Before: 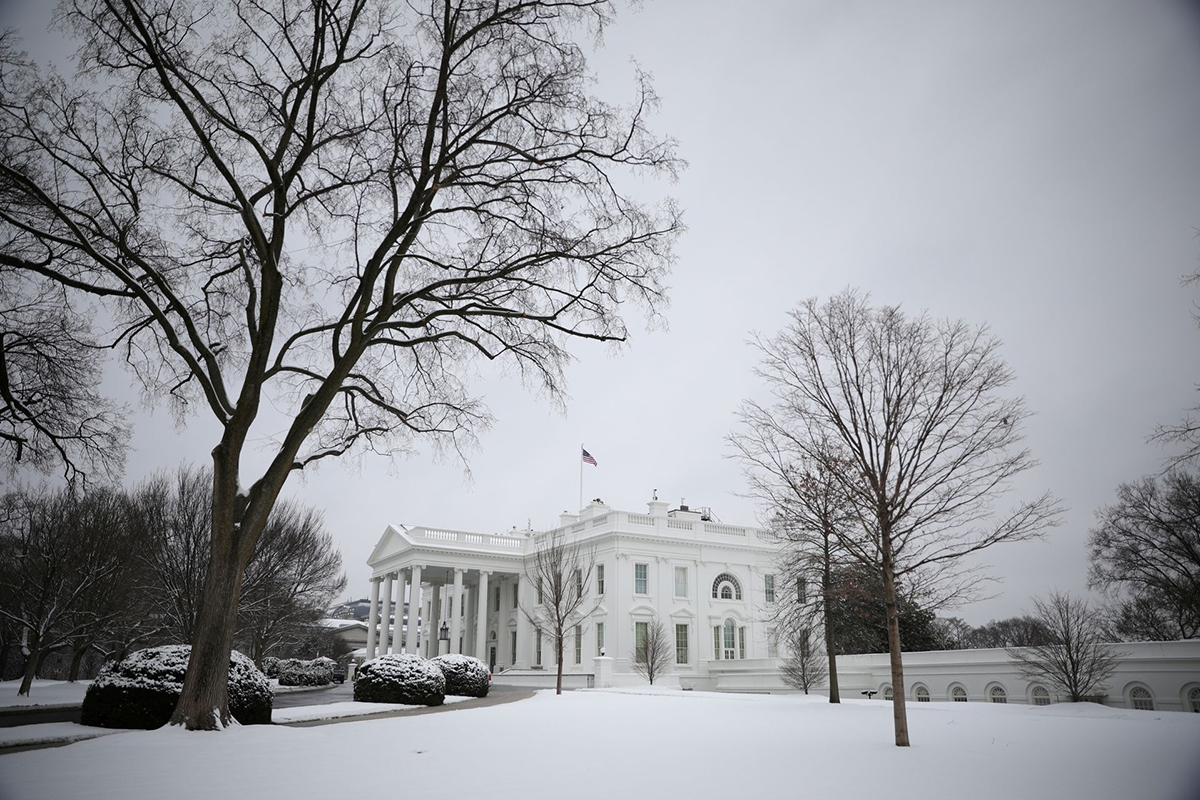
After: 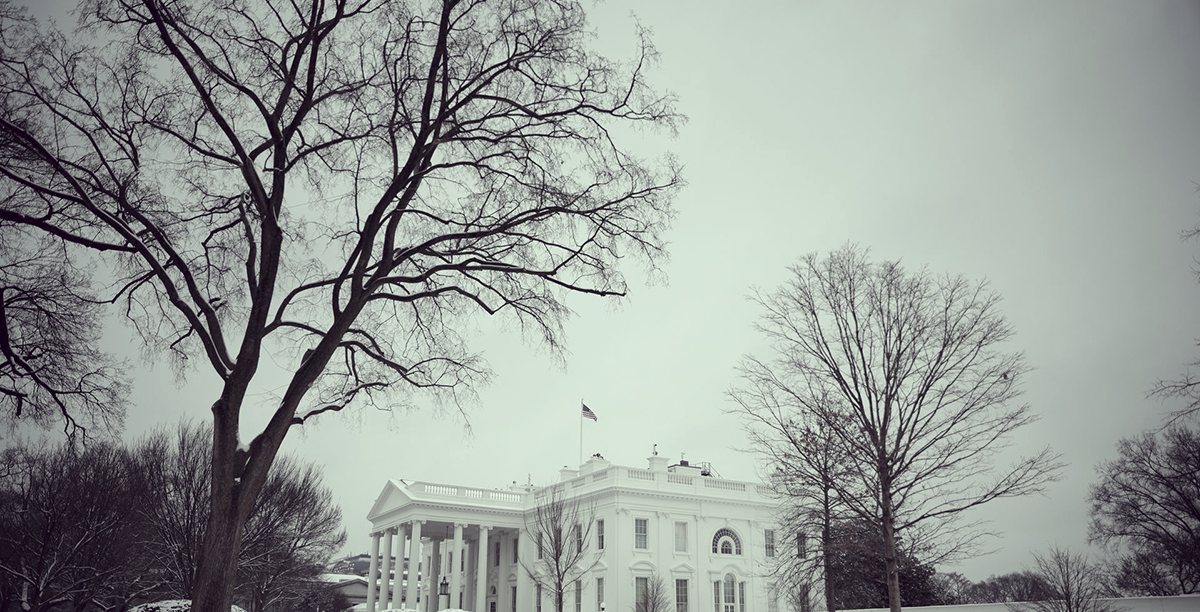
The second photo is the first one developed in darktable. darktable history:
color zones: curves: ch1 [(0, 0.469) (0.01, 0.469) (0.12, 0.446) (0.248, 0.469) (0.5, 0.5) (0.748, 0.5) (0.99, 0.469) (1, 0.469)]
color correction: highlights a* -20.52, highlights b* 20.44, shadows a* 19.4, shadows b* -20.58, saturation 0.448
crop: top 5.728%, bottom 17.676%
exposure: compensate highlight preservation false
